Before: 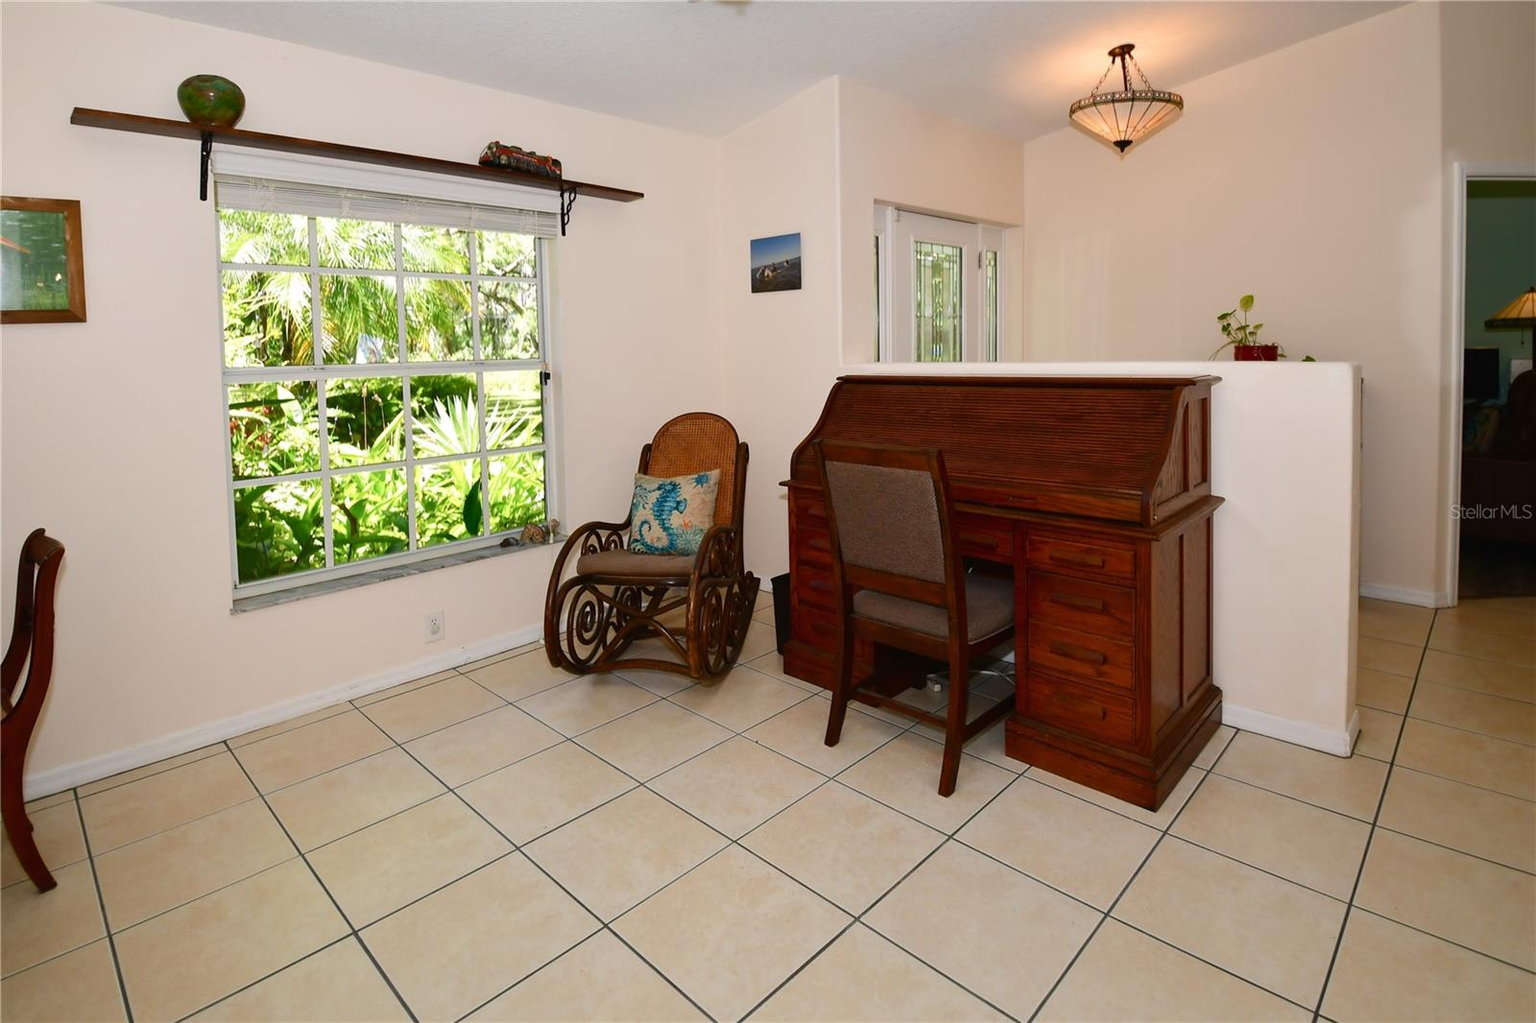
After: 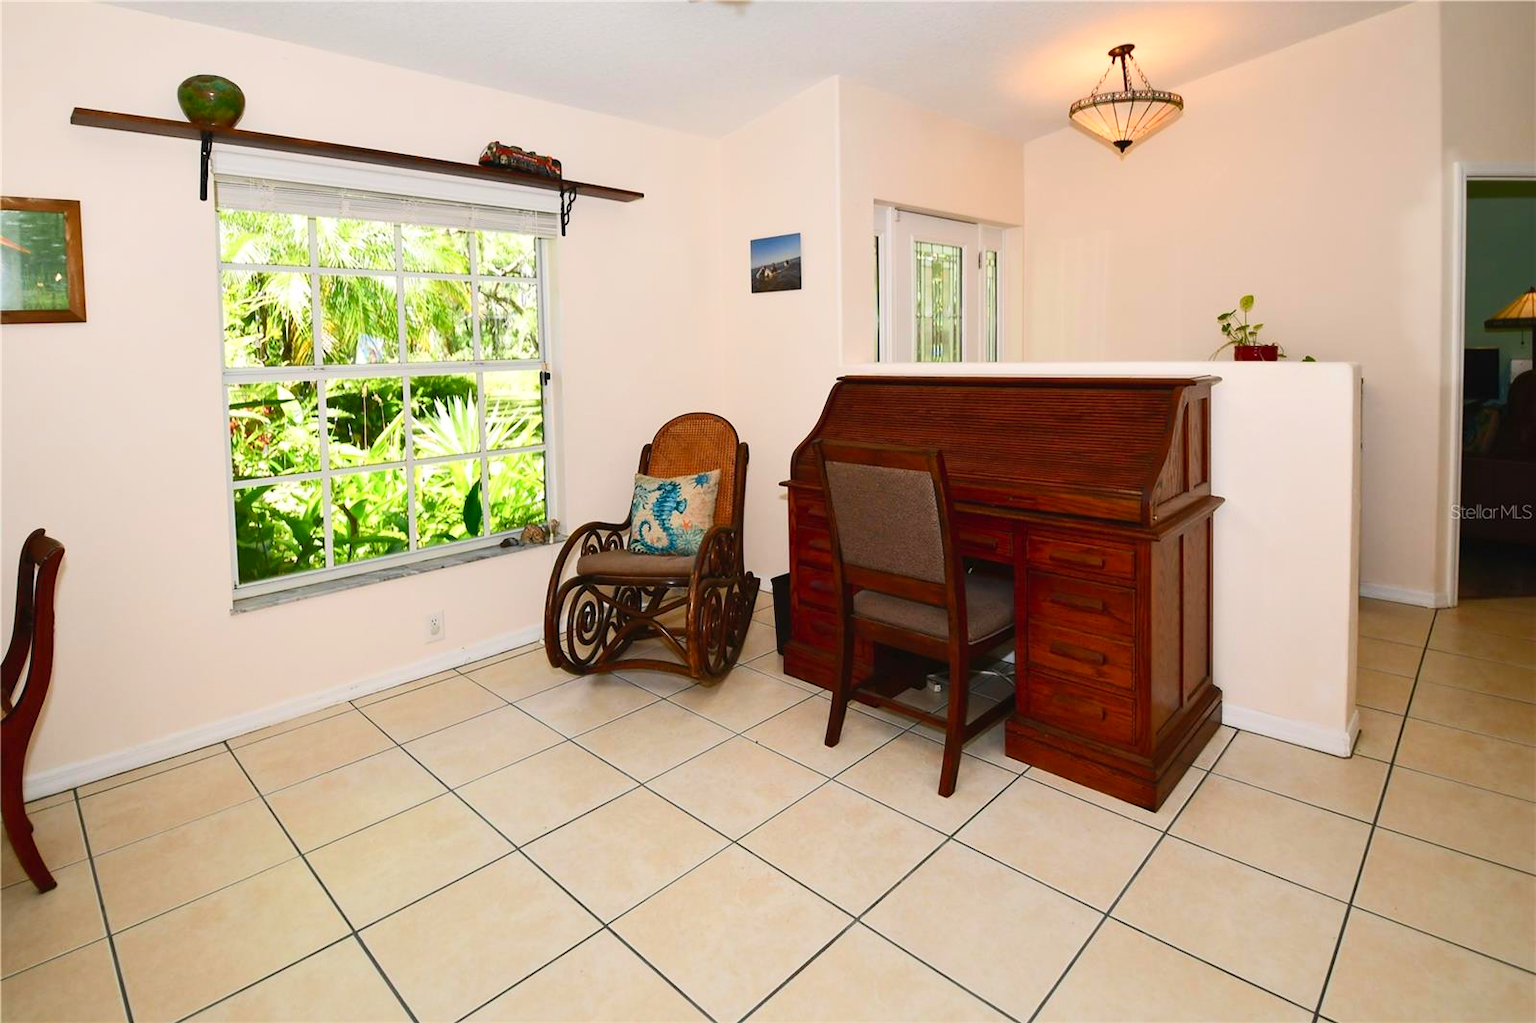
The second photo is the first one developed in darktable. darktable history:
contrast brightness saturation: contrast 0.197, brightness 0.158, saturation 0.222
